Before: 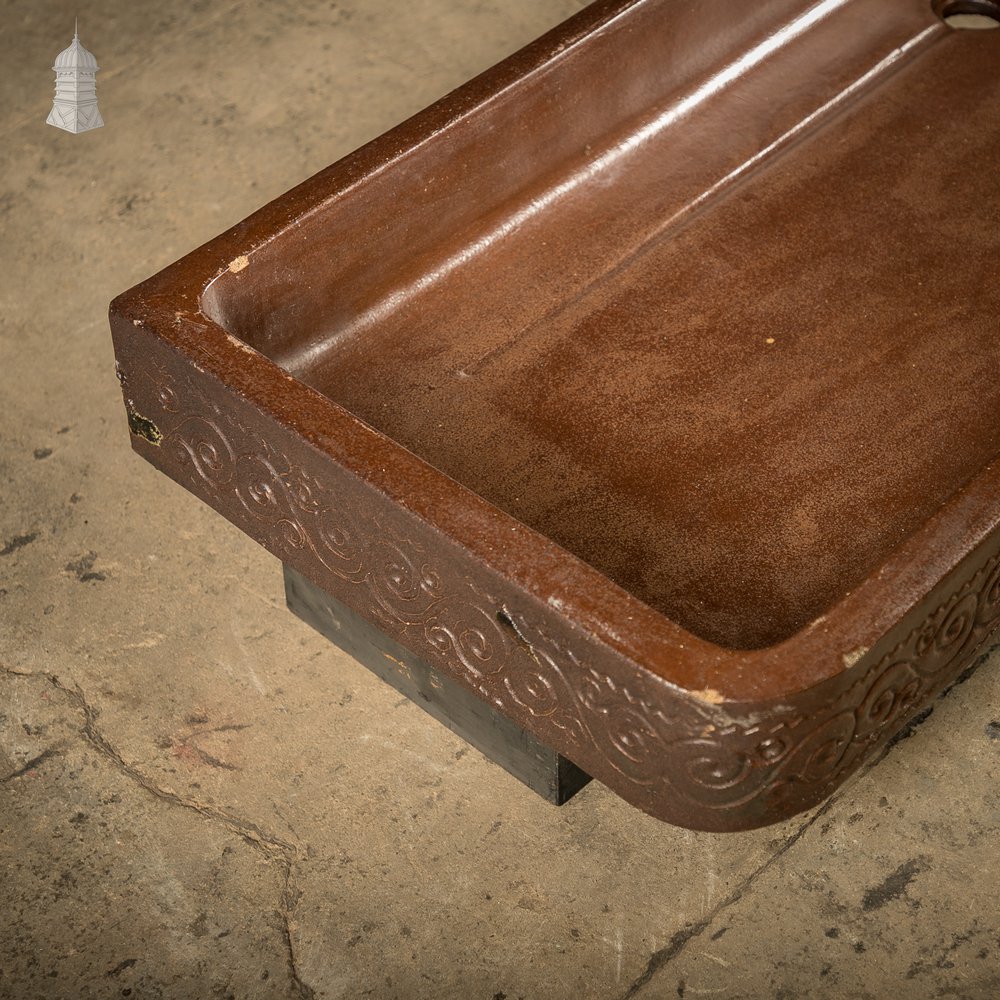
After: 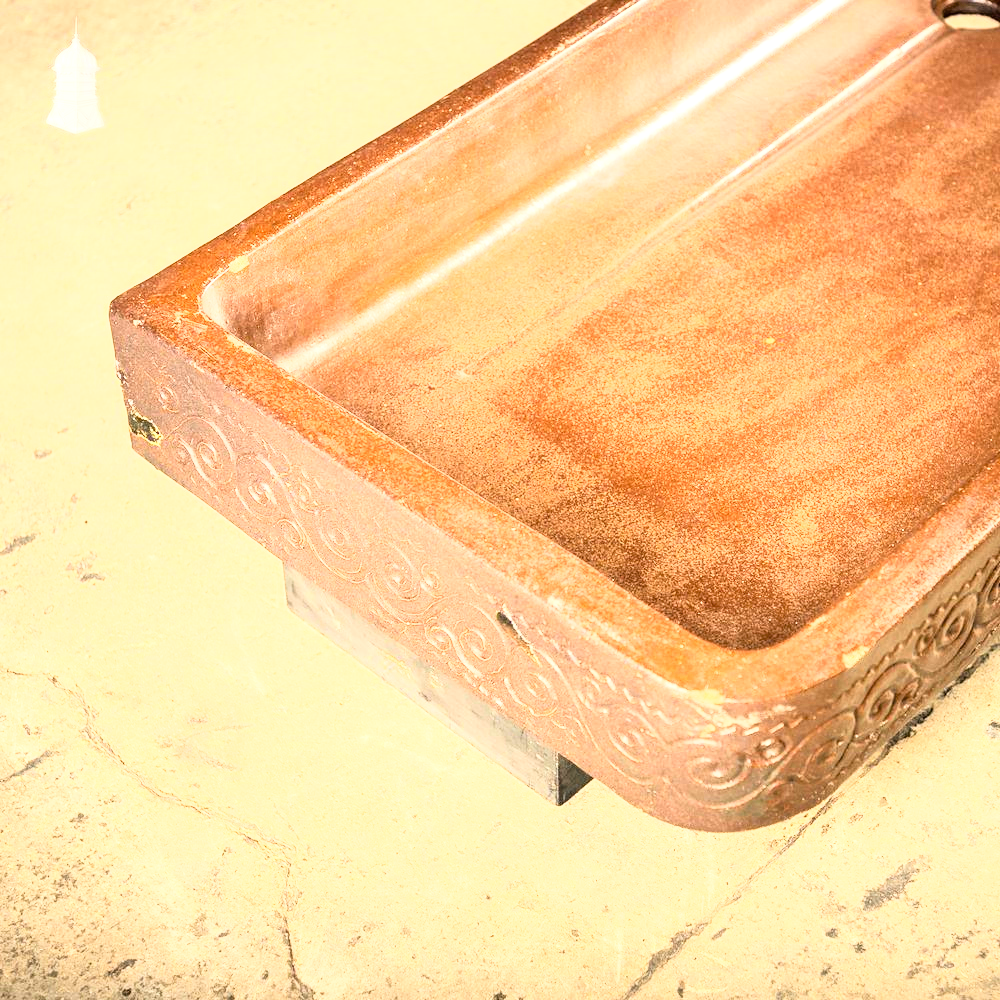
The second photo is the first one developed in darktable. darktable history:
base curve: curves: ch0 [(0, 0) (0.012, 0.01) (0.073, 0.168) (0.31, 0.711) (0.645, 0.957) (1, 1)]
exposure: black level correction 0, exposure 1.901 EV, compensate exposure bias true, compensate highlight preservation false
